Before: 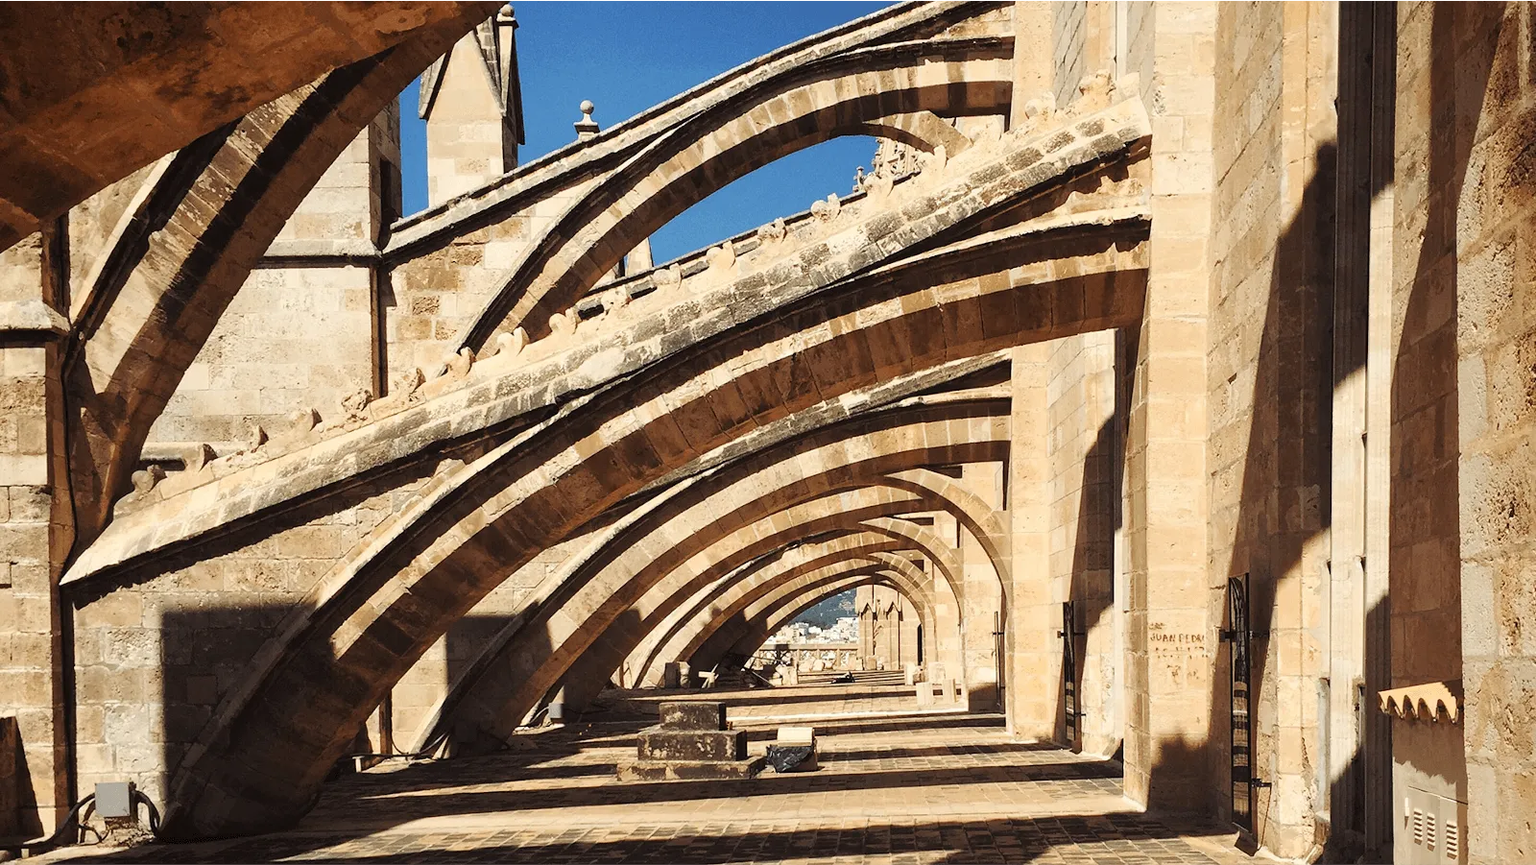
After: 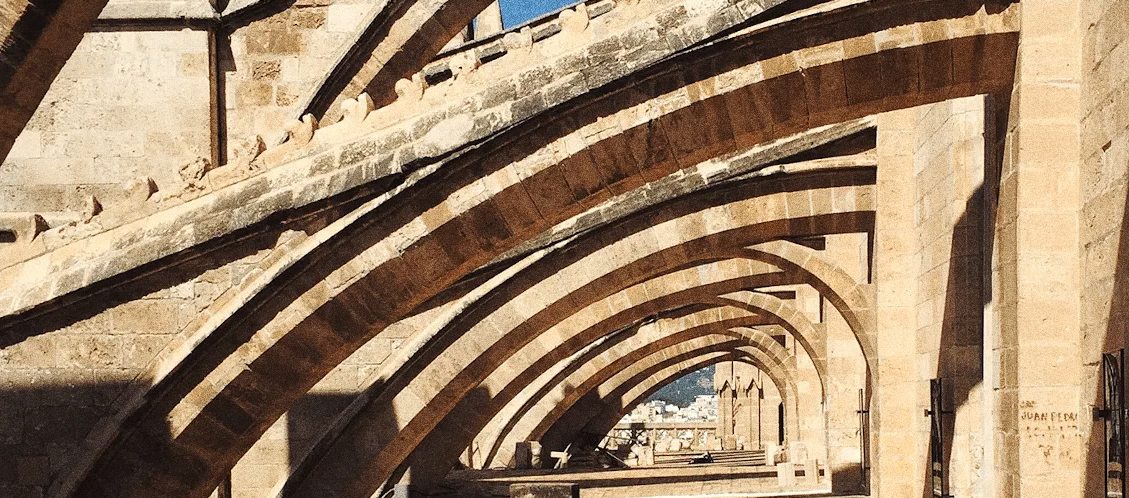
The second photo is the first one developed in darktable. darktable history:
contrast brightness saturation: saturation -0.05
grain: coarseness 10.62 ISO, strength 55.56%
crop: left 11.123%, top 27.61%, right 18.3%, bottom 17.034%
